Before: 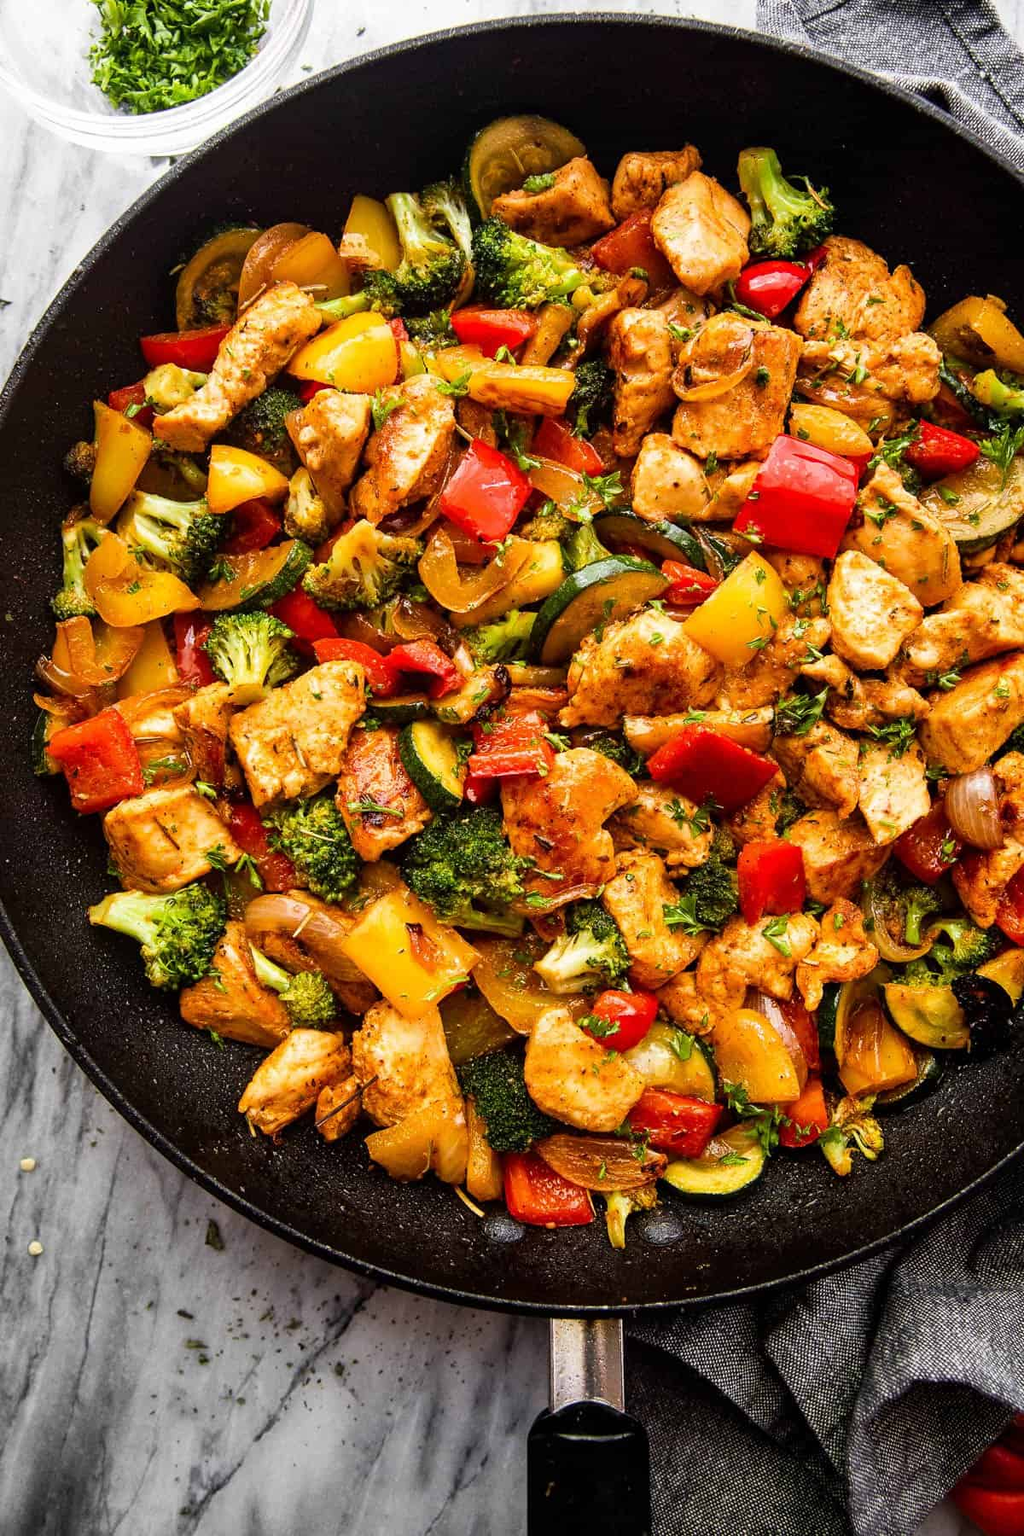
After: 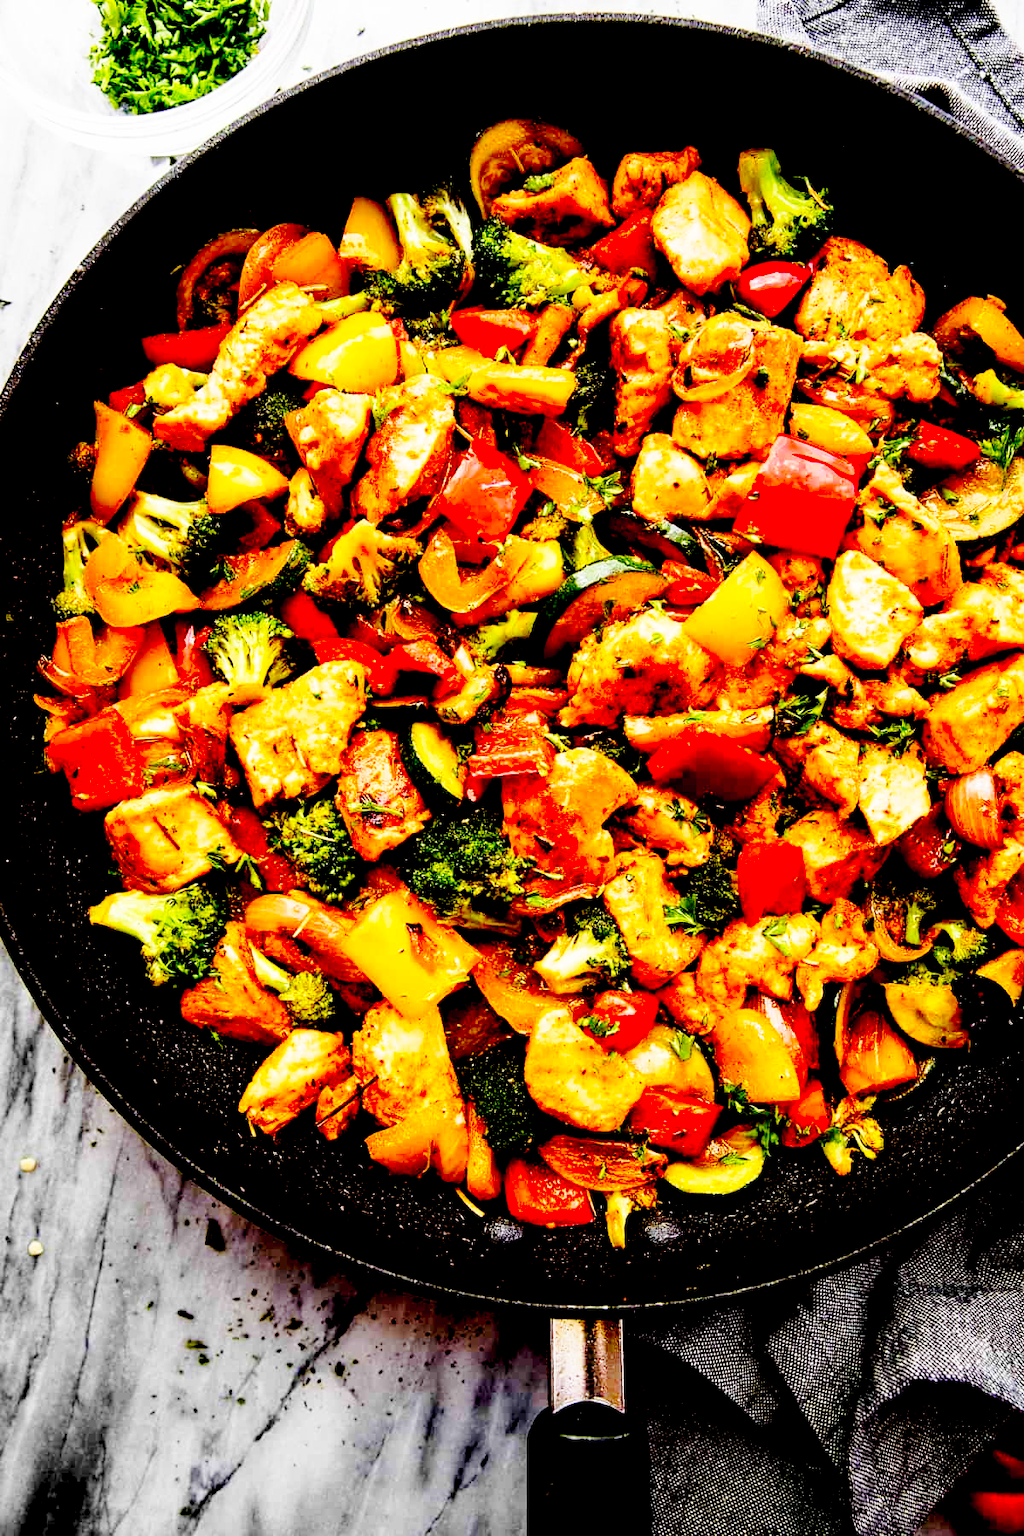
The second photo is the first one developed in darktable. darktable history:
exposure: black level correction 0.056, exposure -0.039 EV, compensate highlight preservation false
base curve: curves: ch0 [(0, 0) (0.028, 0.03) (0.121, 0.232) (0.46, 0.748) (0.859, 0.968) (1, 1)], preserve colors none
contrast brightness saturation: contrast 0.07, brightness 0.08, saturation 0.18
